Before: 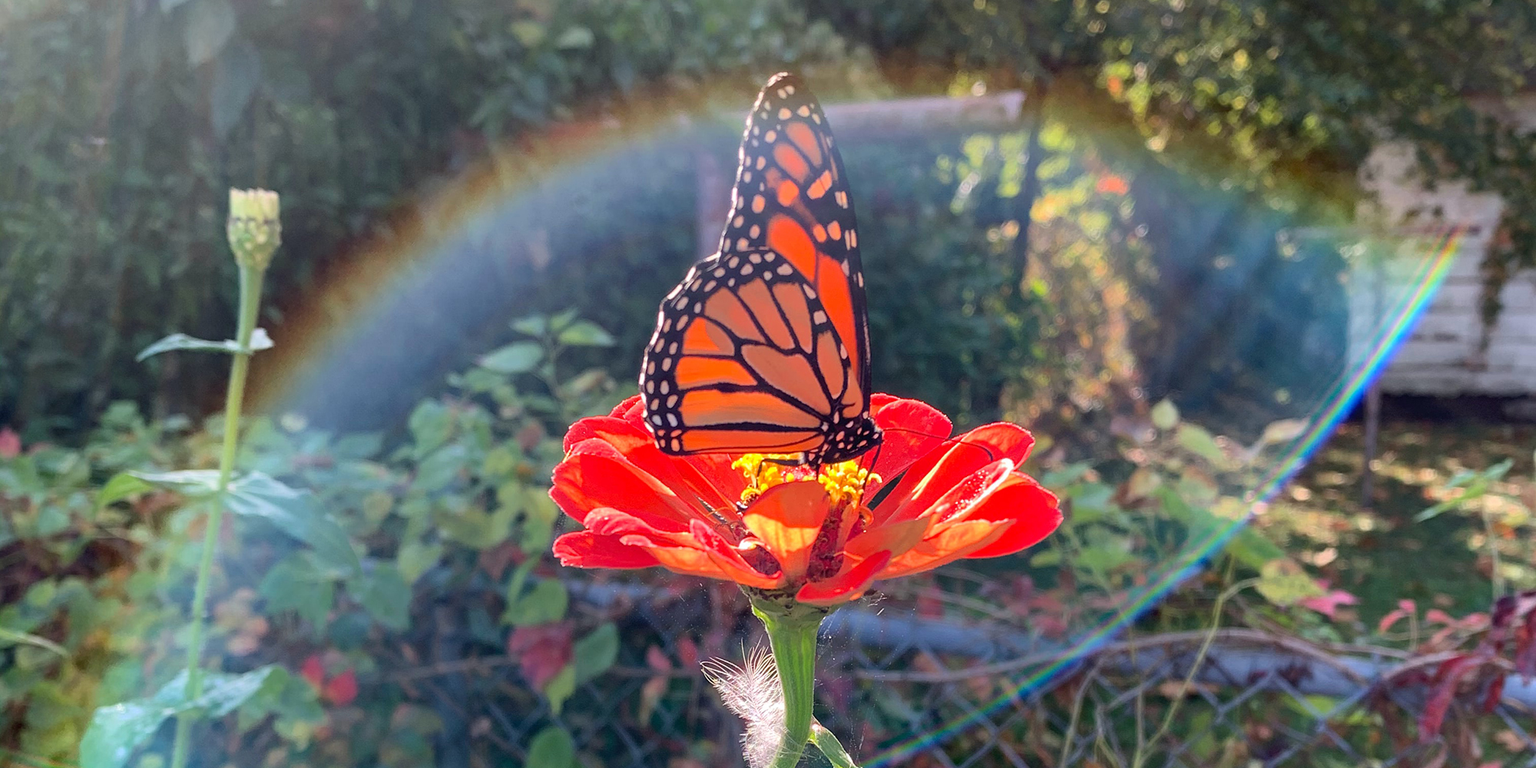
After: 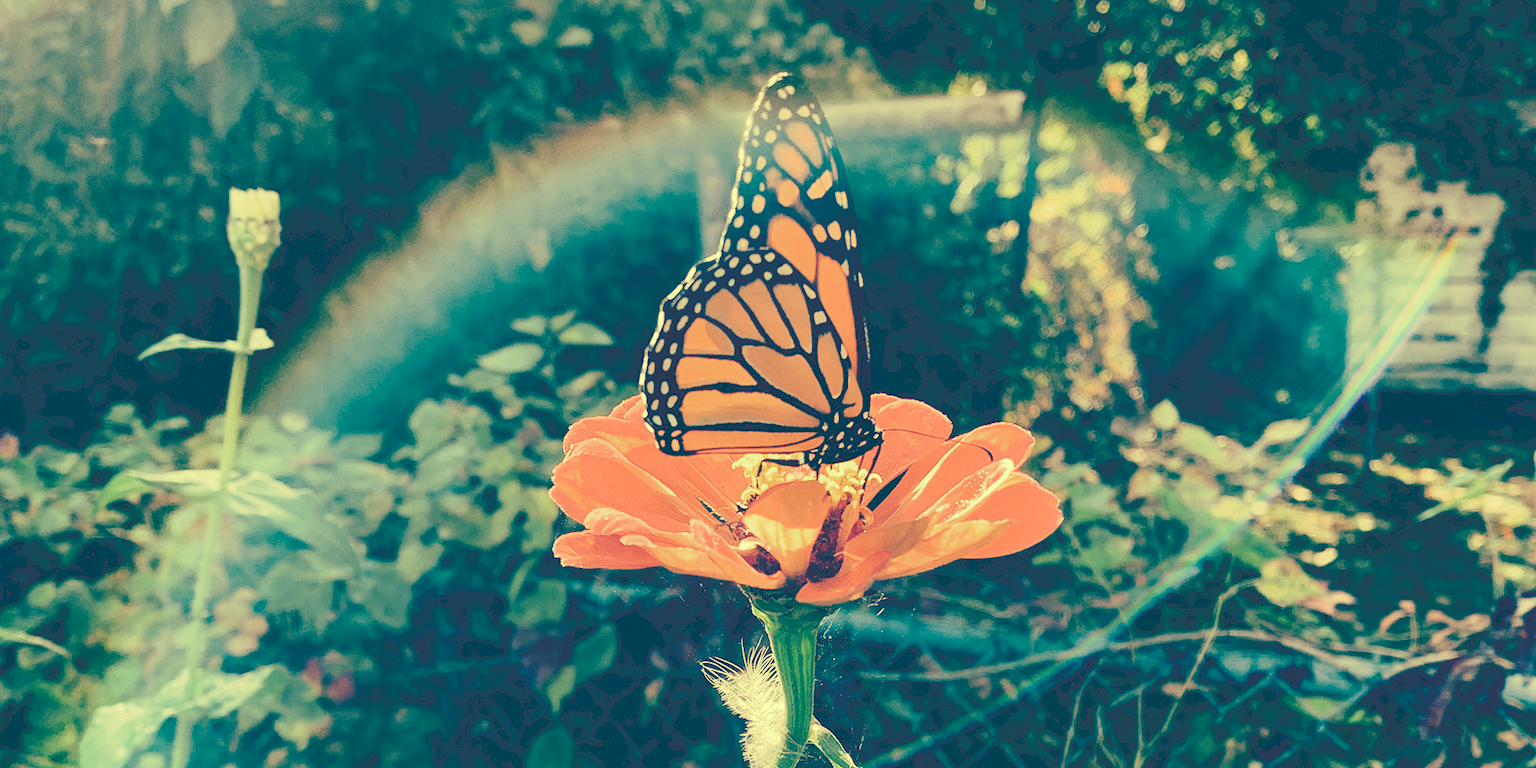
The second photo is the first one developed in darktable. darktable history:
tone curve: curves: ch0 [(0, 0) (0.003, 0.231) (0.011, 0.231) (0.025, 0.231) (0.044, 0.231) (0.069, 0.231) (0.1, 0.234) (0.136, 0.239) (0.177, 0.243) (0.224, 0.247) (0.277, 0.265) (0.335, 0.311) (0.399, 0.389) (0.468, 0.507) (0.543, 0.634) (0.623, 0.74) (0.709, 0.83) (0.801, 0.889) (0.898, 0.93) (1, 1)], preserve colors none
color look up table: target L [87.38, 86.47, 84.06, 67.89, 65.51, 62.35, 56.72, 47.71, 23.8, 22.16, 201.13, 76.98, 73.08, 69.24, 66.59, 50.25, 56.21, 45.47, 50.07, 44.47, 38.02, 22.67, 7.416, 16.07, 16.05, 92.55, 87.81, 71.14, 65.92, 83.49, 61.08, 58.17, 66.06, 49.78, 60.8, 41.58, 32.38, 23.88, 8.551, 37.68, 24.86, 9.294, 6.952, 89.13, 76.66, 71.19, 62.17, 52.44, 45.4], target a [-30.11, -38.99, -13.23, -23.67, -32.8, -41.83, -17.13, -24.8, -59.94, -56.05, 0, 9.478, 7.113, -5.214, 19.48, -2.772, 29.62, -4.219, 24.41, 8.861, 21.46, -57.41, -13.51, -40.53, -40.48, -9.201, -5.167, 0.393, 21.45, 1.335, -4.787, 1.729, -7.004, 24.05, 9.997, -5.066, -1.253, -59.13, -16.41, 8.497, -59.72, -19.42, -9.452, -31.1, -26.28, -16.63, -30.57, -13.16, -19.8], target b [52.55, 49.29, 46.91, 27.83, 20.06, 26.22, 24.3, 10.3, -19.77, -23.02, -0.001, 36.58, 41.2, 25.8, 30.99, 11.06, 25.28, 1.858, 13.82, 11.35, -4.022, -21.57, -48.06, -33.98, -34.01, 54.43, 47.01, 26.8, 20.2, 40.52, 11.95, 7.844, 10.79, -0.718, 7.6, -20.34, -16.74, -22.54, -48.58, -25.19, -25.5, -46.18, -54.77, 48.27, 29.25, 25.47, 11.93, -3.627, -1.451], num patches 49
